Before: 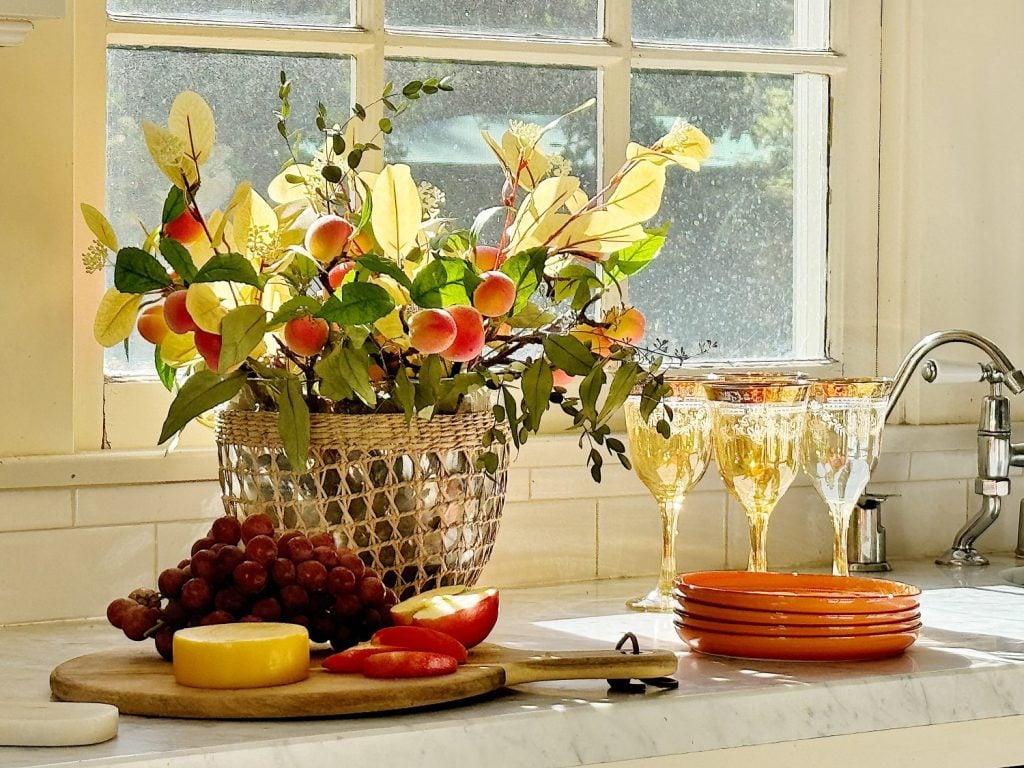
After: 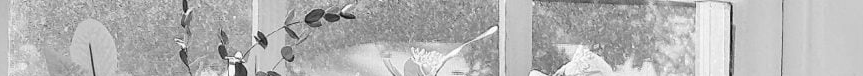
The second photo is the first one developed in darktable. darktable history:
crop and rotate: left 9.644%, top 9.491%, right 6.021%, bottom 80.509%
monochrome: on, module defaults
